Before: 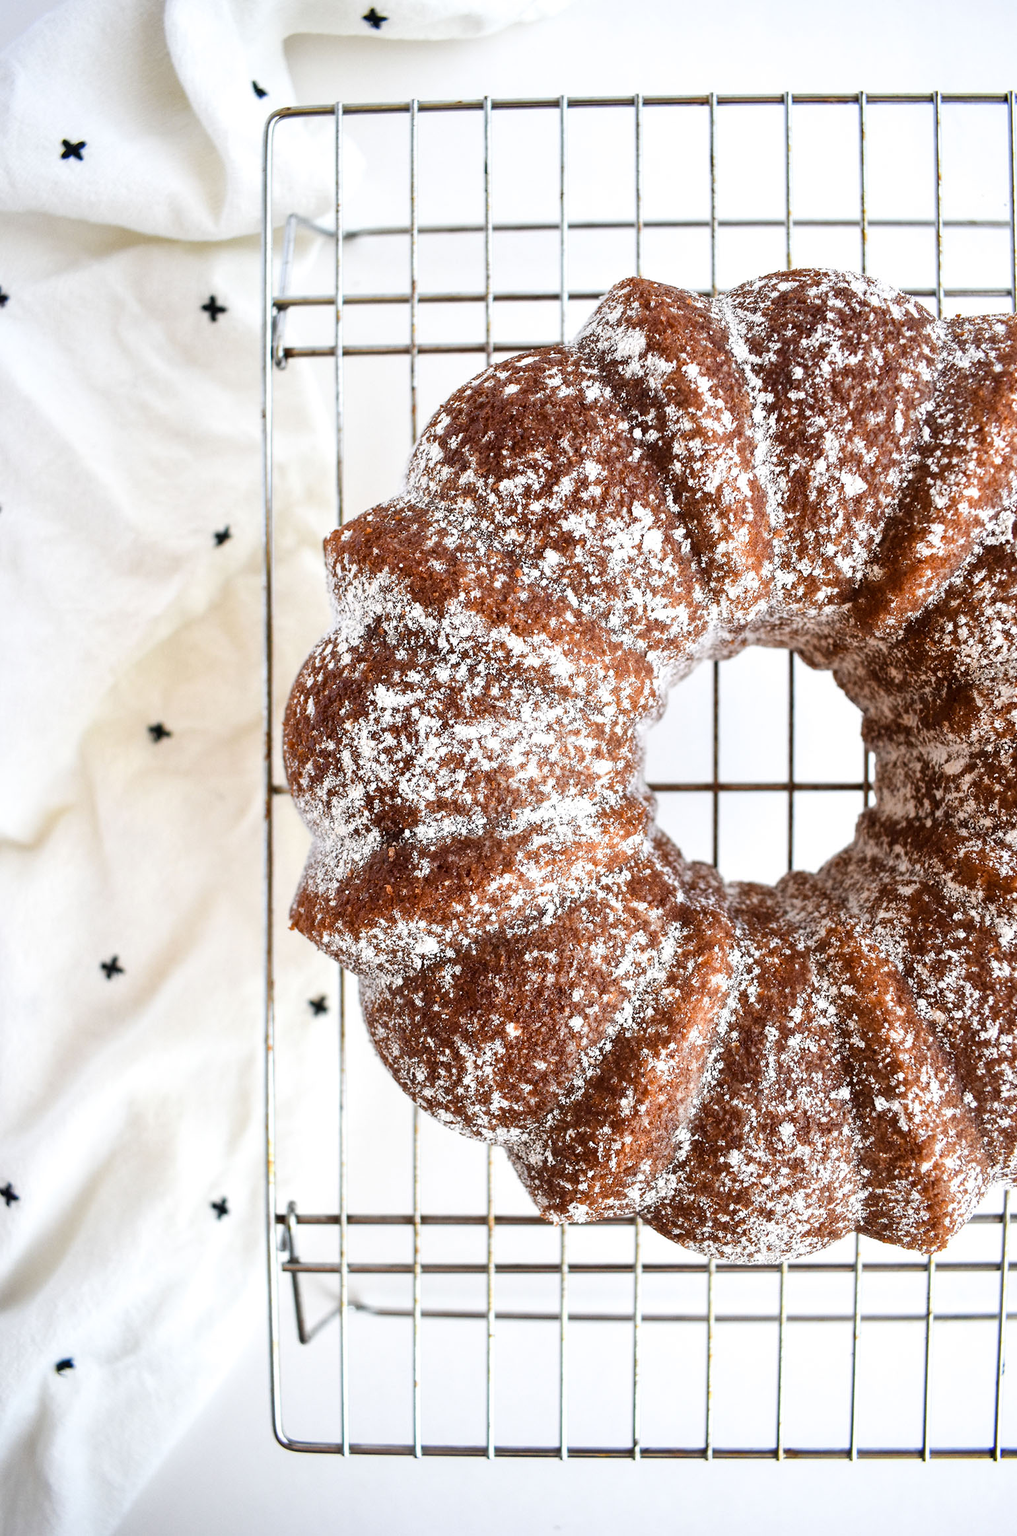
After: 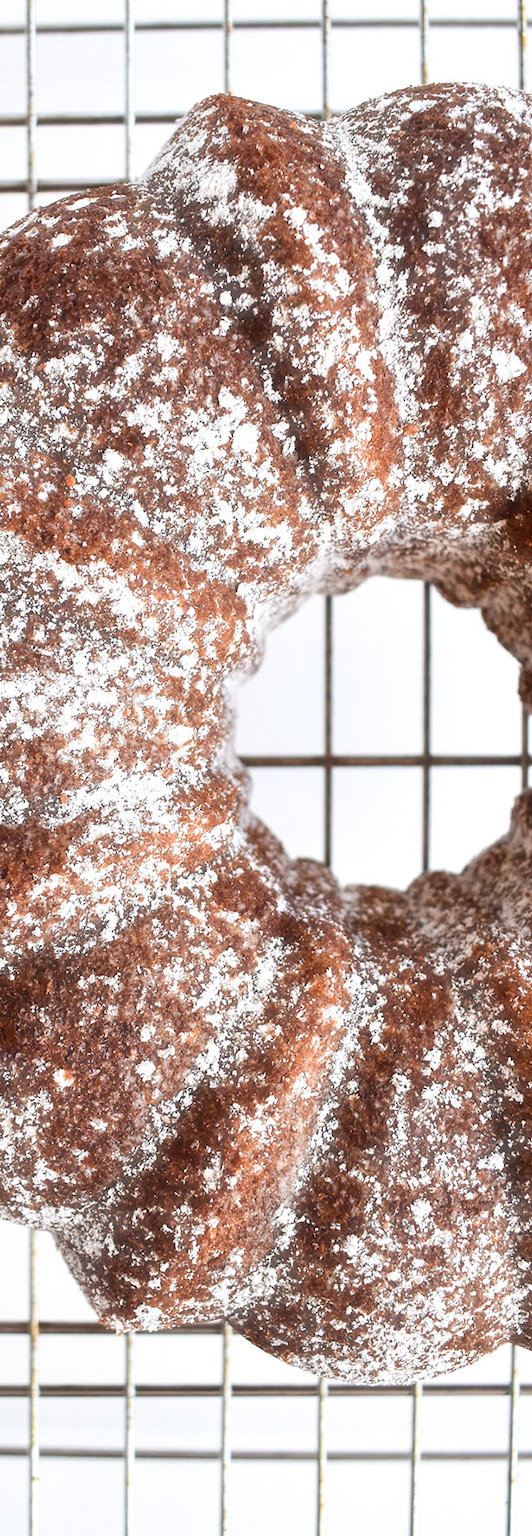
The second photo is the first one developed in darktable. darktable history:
crop: left 45.721%, top 13.393%, right 14.118%, bottom 10.01%
haze removal: strength -0.1, adaptive false
